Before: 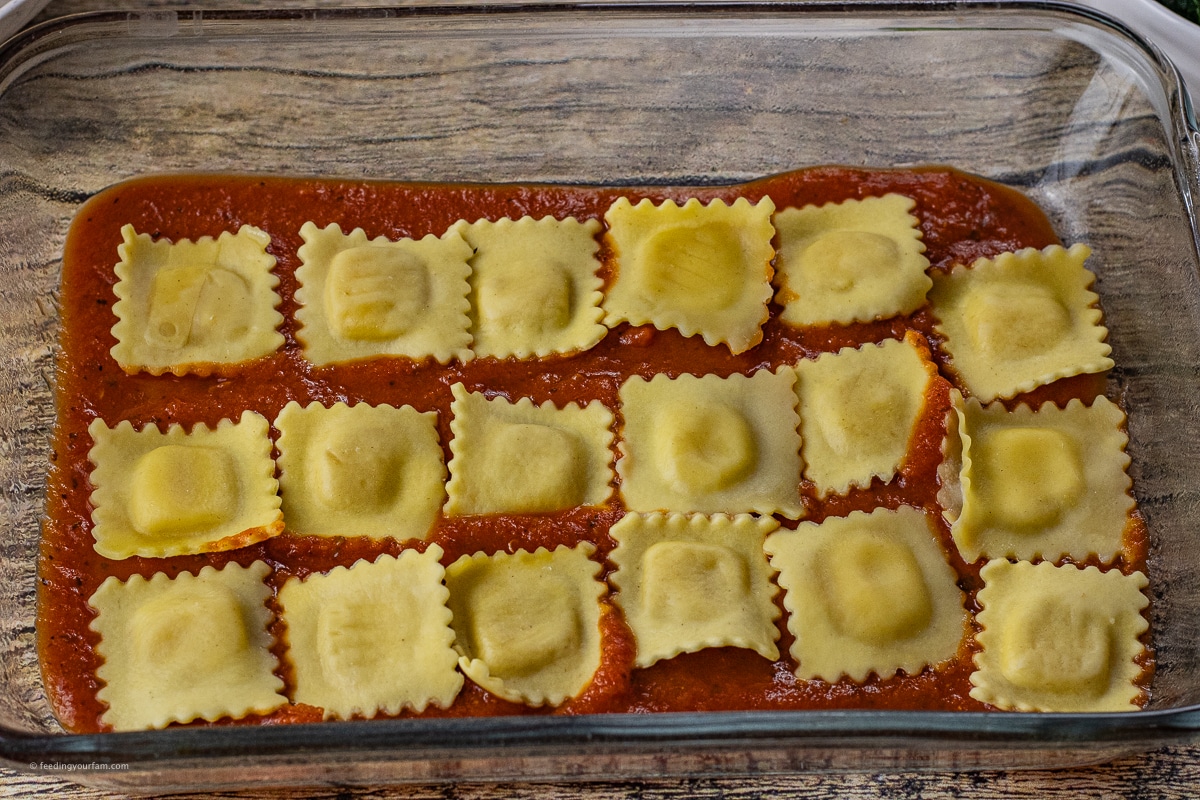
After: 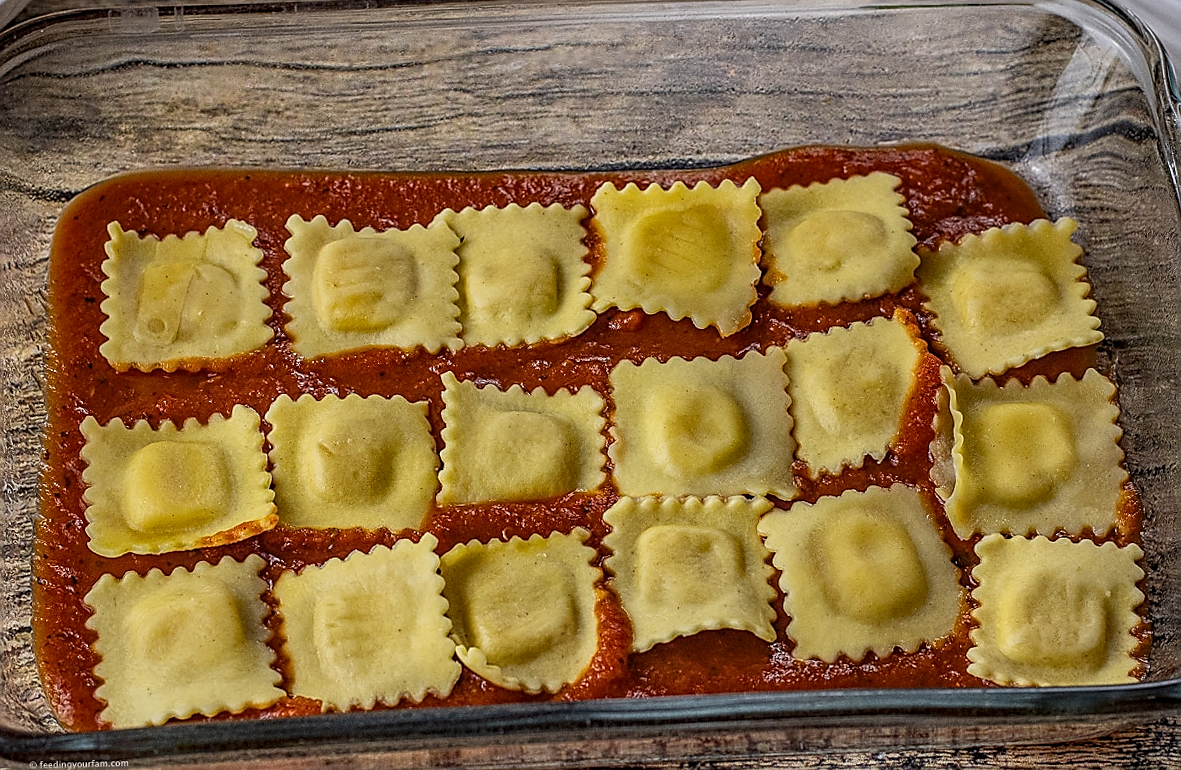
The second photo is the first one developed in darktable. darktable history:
rotate and perspective: rotation -1.42°, crop left 0.016, crop right 0.984, crop top 0.035, crop bottom 0.965
local contrast: on, module defaults
sharpen: radius 1.4, amount 1.25, threshold 0.7
